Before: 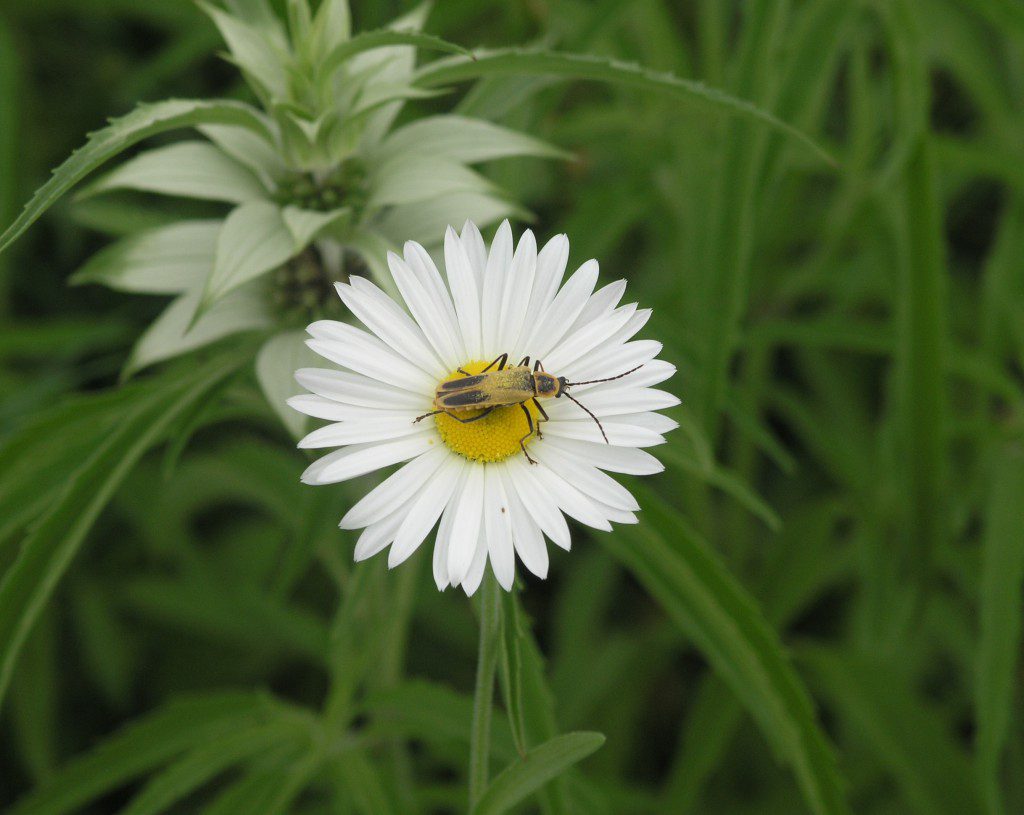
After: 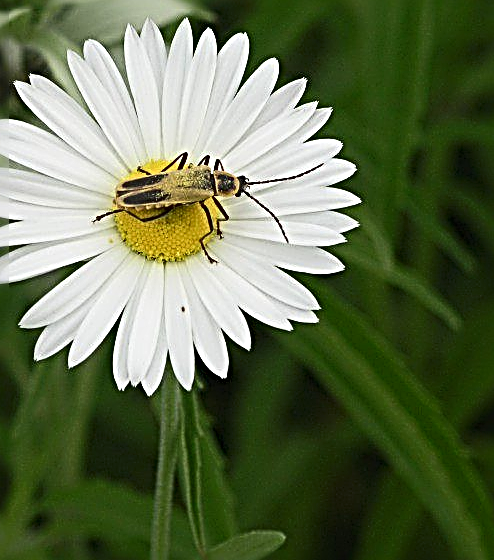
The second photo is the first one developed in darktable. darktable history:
sharpen: radius 3.209, amount 1.735
tone curve: curves: ch0 [(0, 0) (0.003, 0.003) (0.011, 0.012) (0.025, 0.024) (0.044, 0.039) (0.069, 0.052) (0.1, 0.072) (0.136, 0.097) (0.177, 0.128) (0.224, 0.168) (0.277, 0.217) (0.335, 0.276) (0.399, 0.345) (0.468, 0.429) (0.543, 0.524) (0.623, 0.628) (0.709, 0.732) (0.801, 0.829) (0.898, 0.919) (1, 1)], color space Lab, independent channels, preserve colors none
crop: left 31.314%, top 24.699%, right 20.388%, bottom 6.588%
